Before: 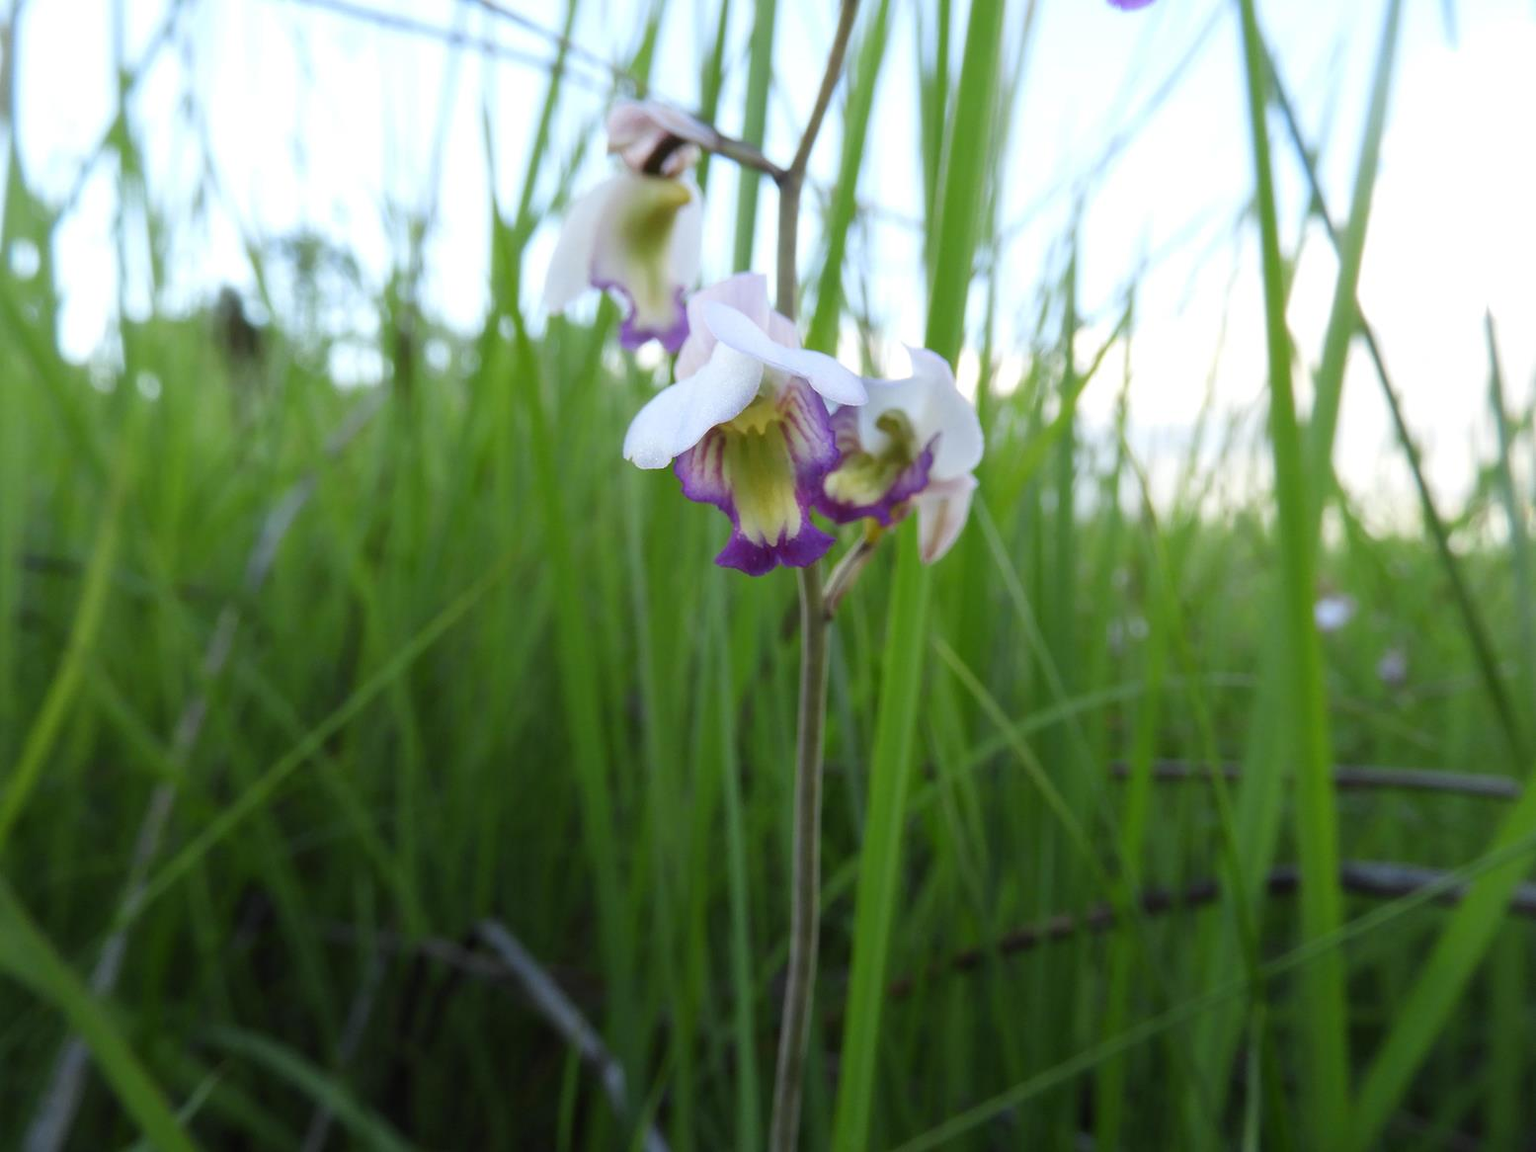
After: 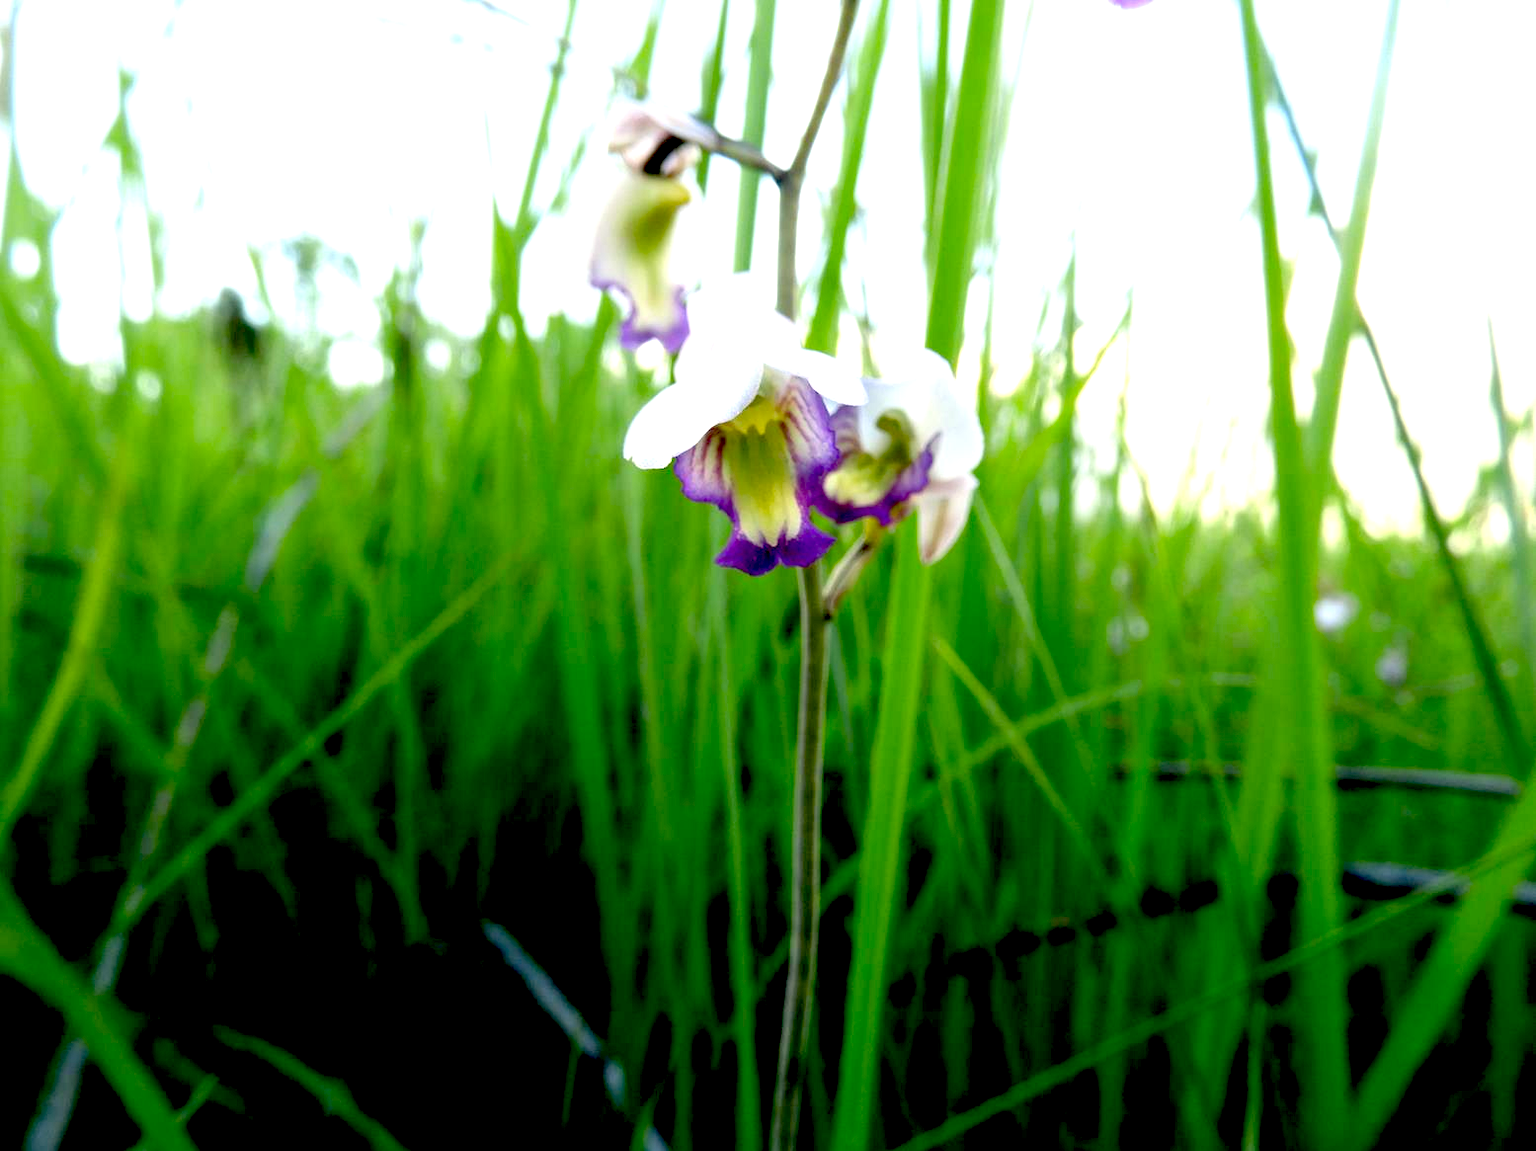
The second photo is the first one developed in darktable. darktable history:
color correction: highlights a* -0.482, highlights b* 9.48, shadows a* -9.48, shadows b* 0.803
exposure: black level correction 0.035, exposure 0.9 EV, compensate highlight preservation false
